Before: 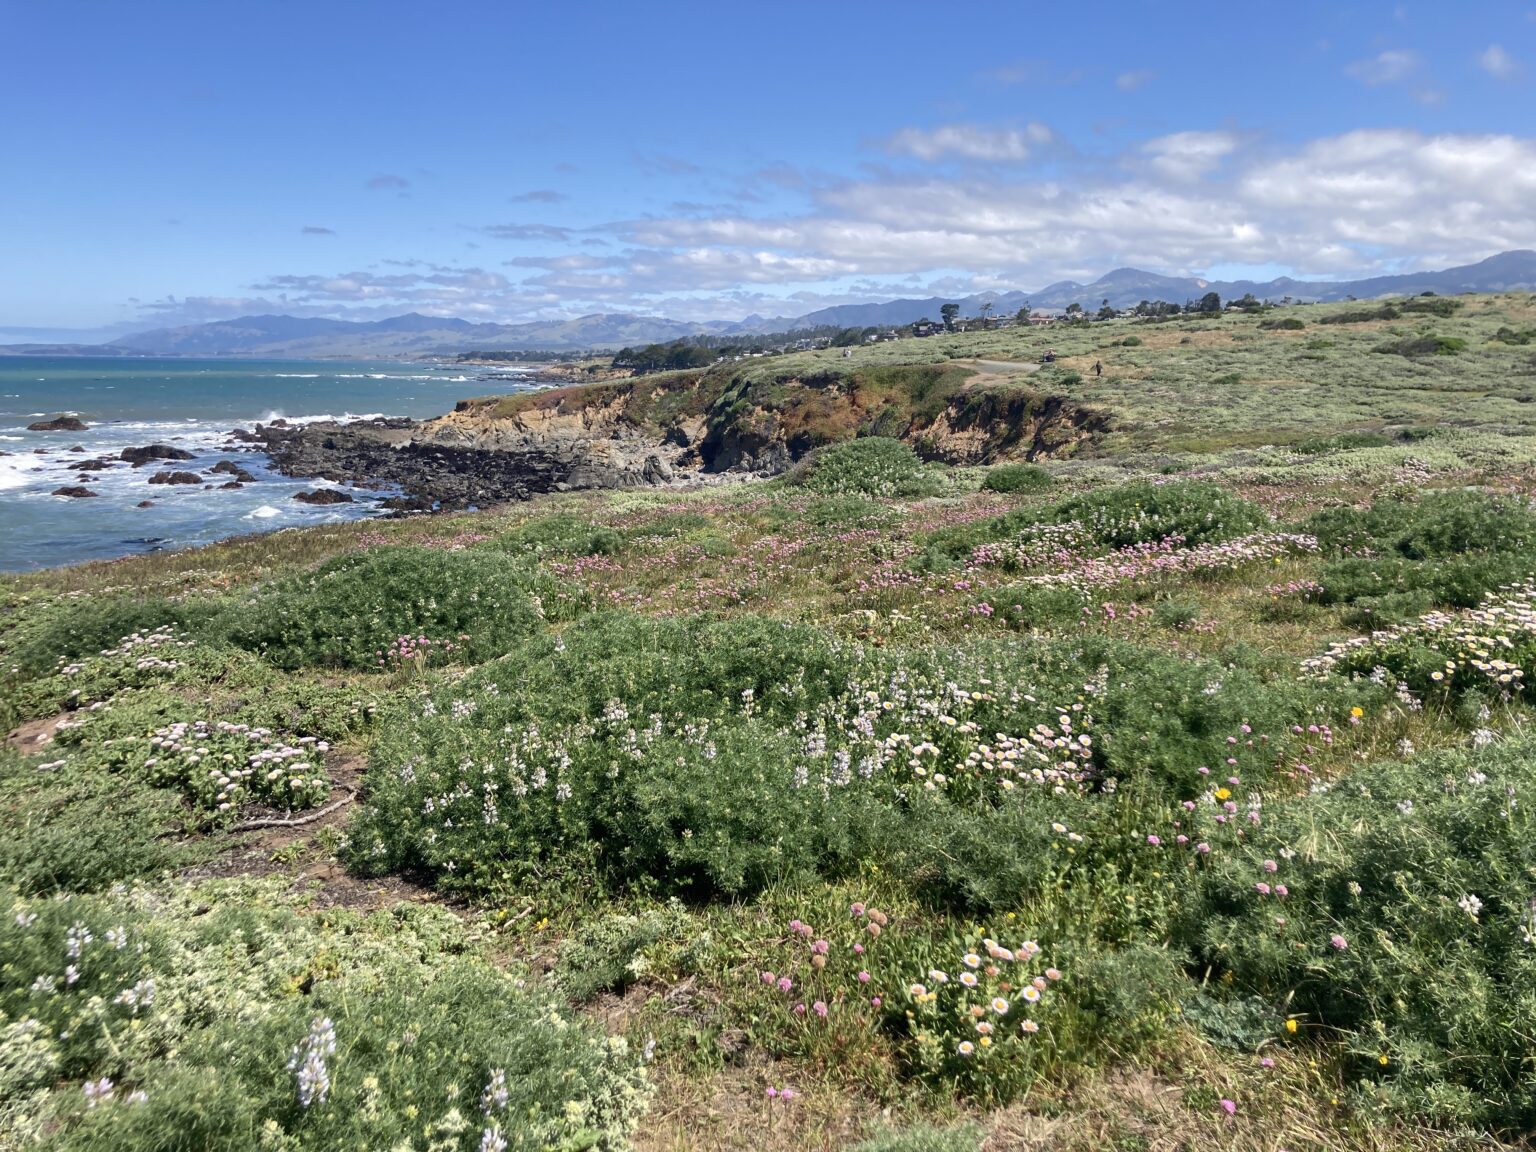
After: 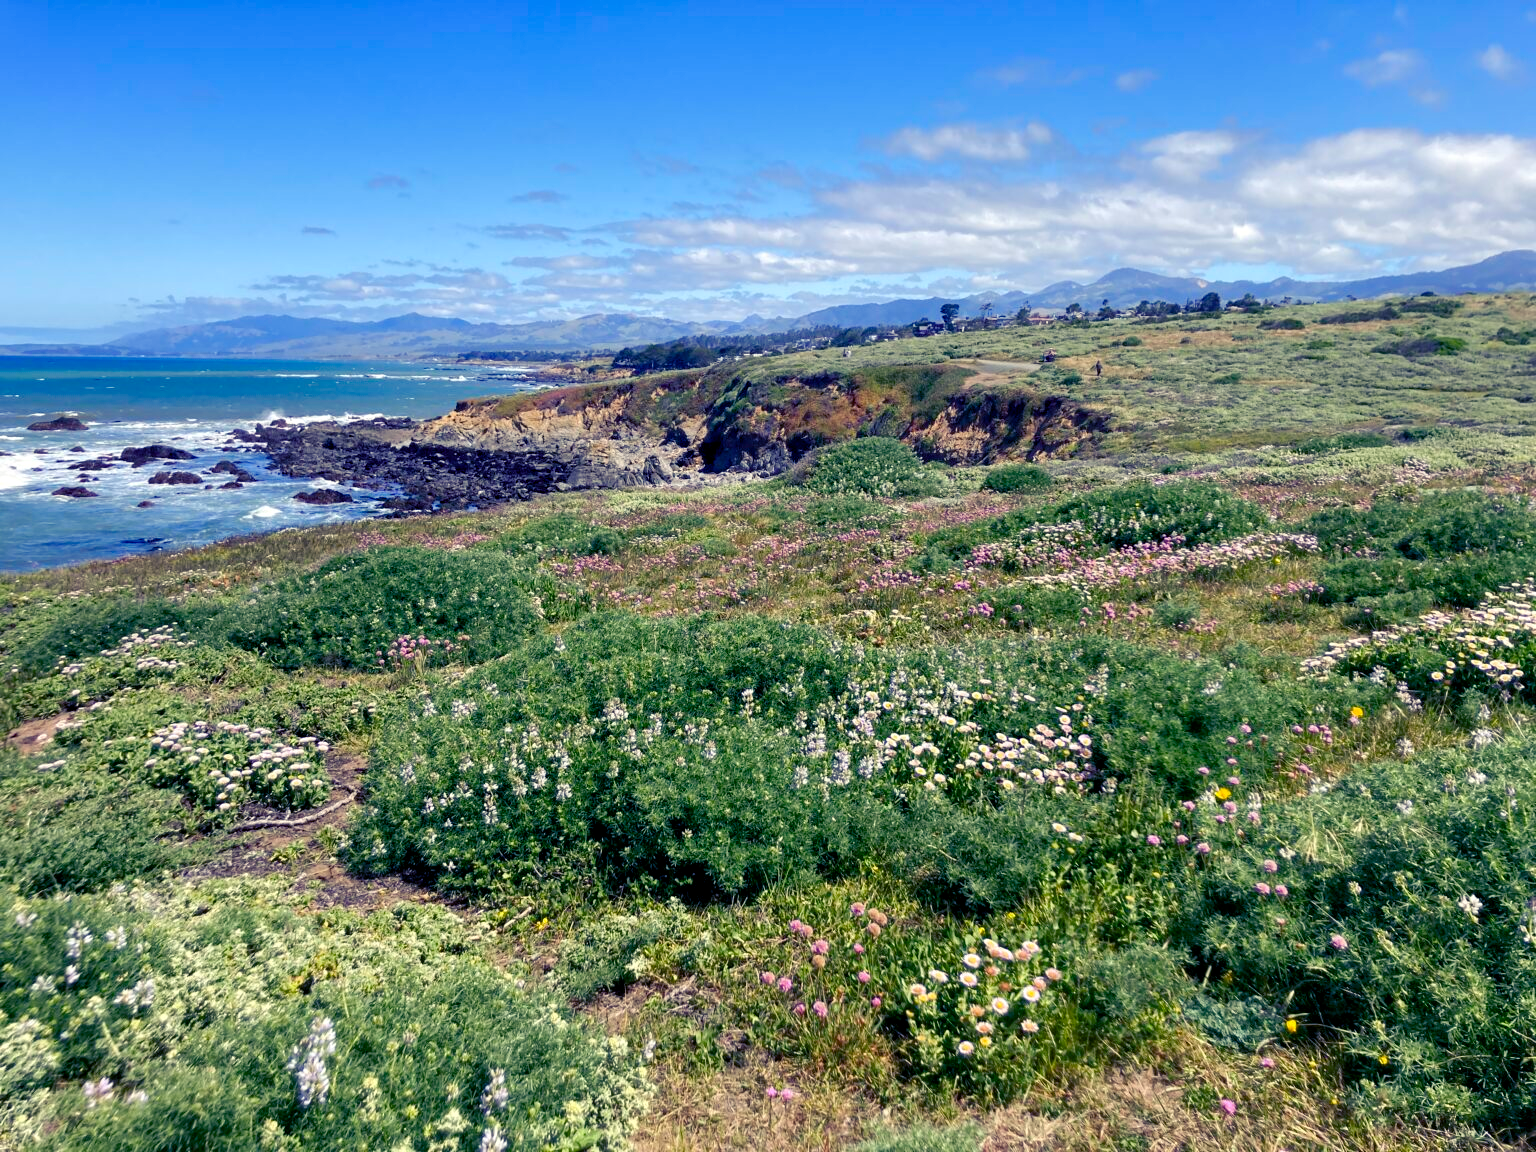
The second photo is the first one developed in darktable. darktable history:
tone equalizer: on, module defaults
color balance rgb: shadows lift › luminance -28.76%, shadows lift › chroma 15%, shadows lift › hue 270°, power › chroma 1%, power › hue 255°, highlights gain › luminance 7.14%, highlights gain › chroma 2%, highlights gain › hue 90°, global offset › luminance -0.29%, global offset › hue 260°, perceptual saturation grading › global saturation 20%, perceptual saturation grading › highlights -13.92%, perceptual saturation grading › shadows 50%
